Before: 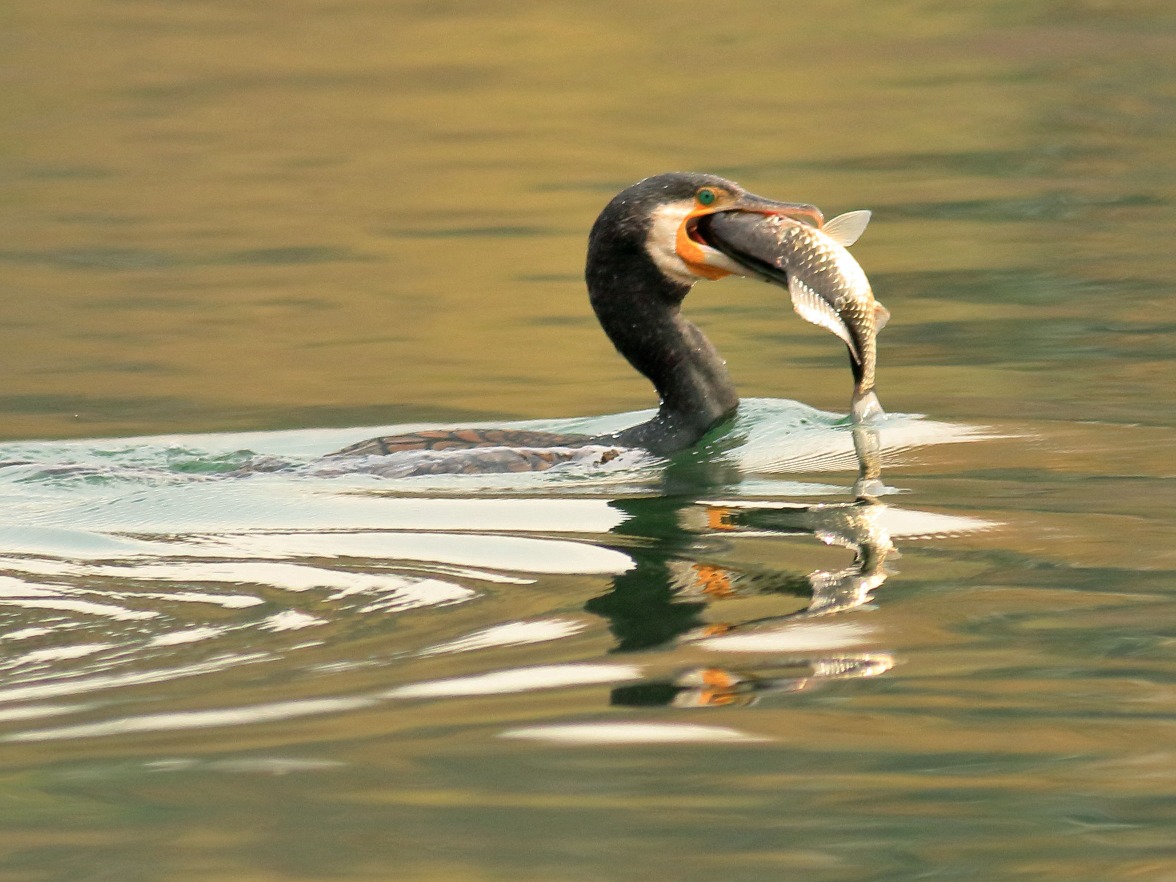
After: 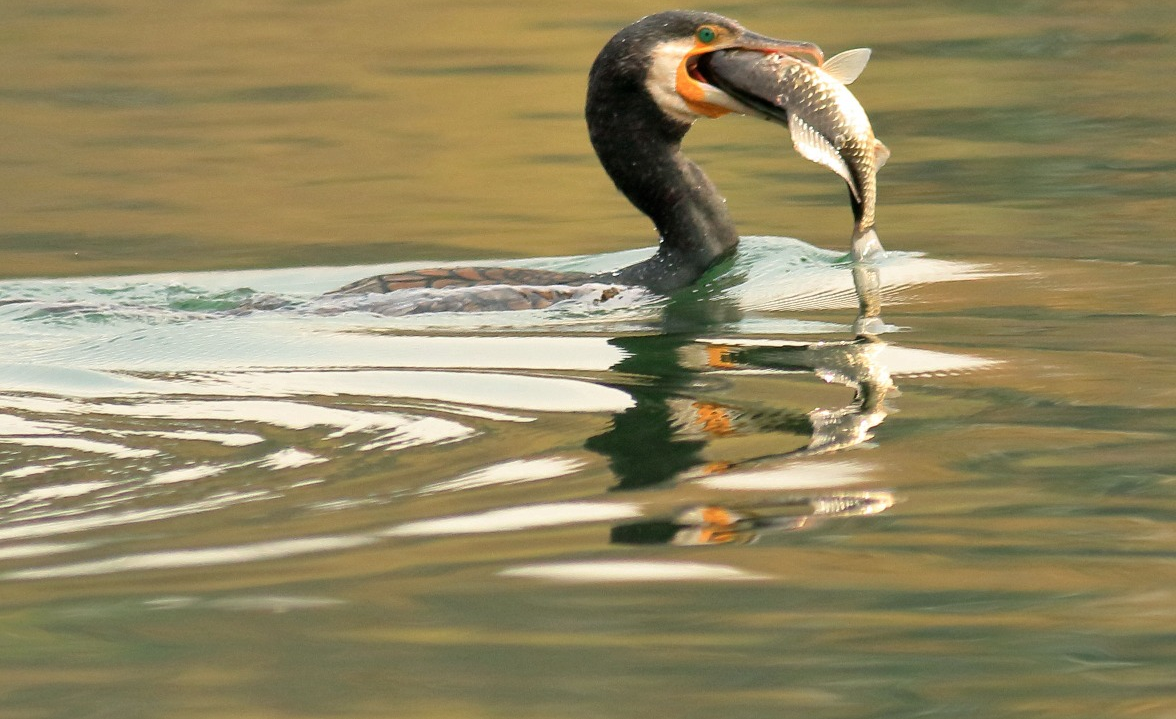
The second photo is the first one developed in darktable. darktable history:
crop and rotate: top 18.437%
